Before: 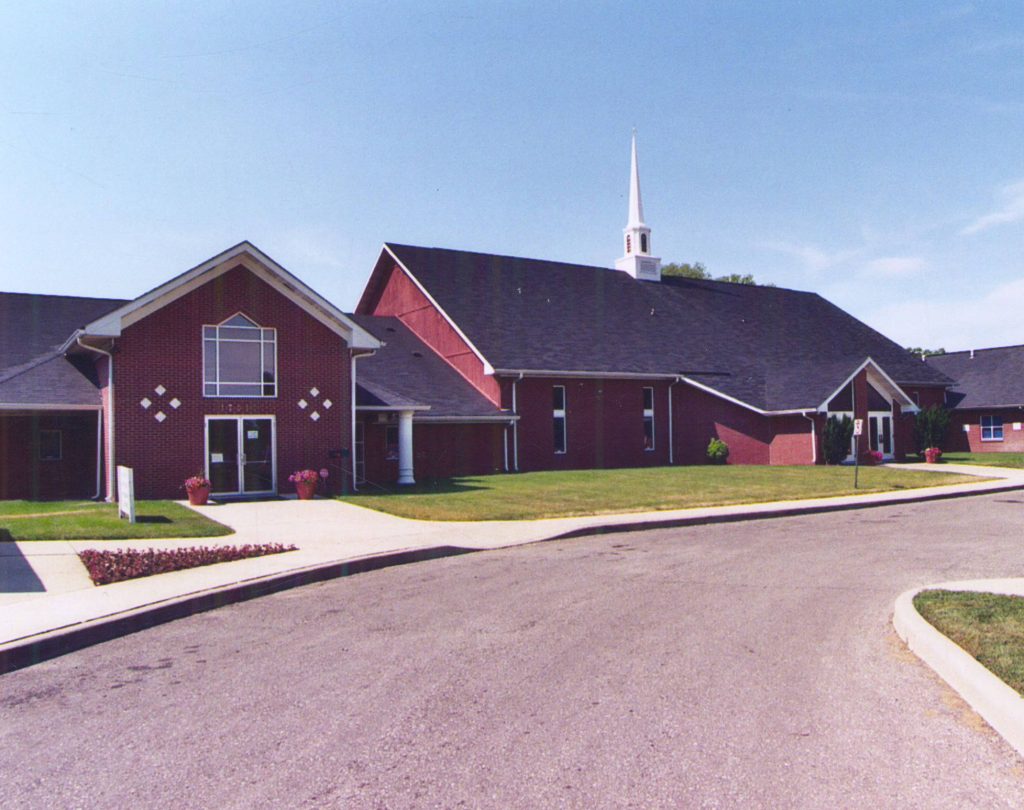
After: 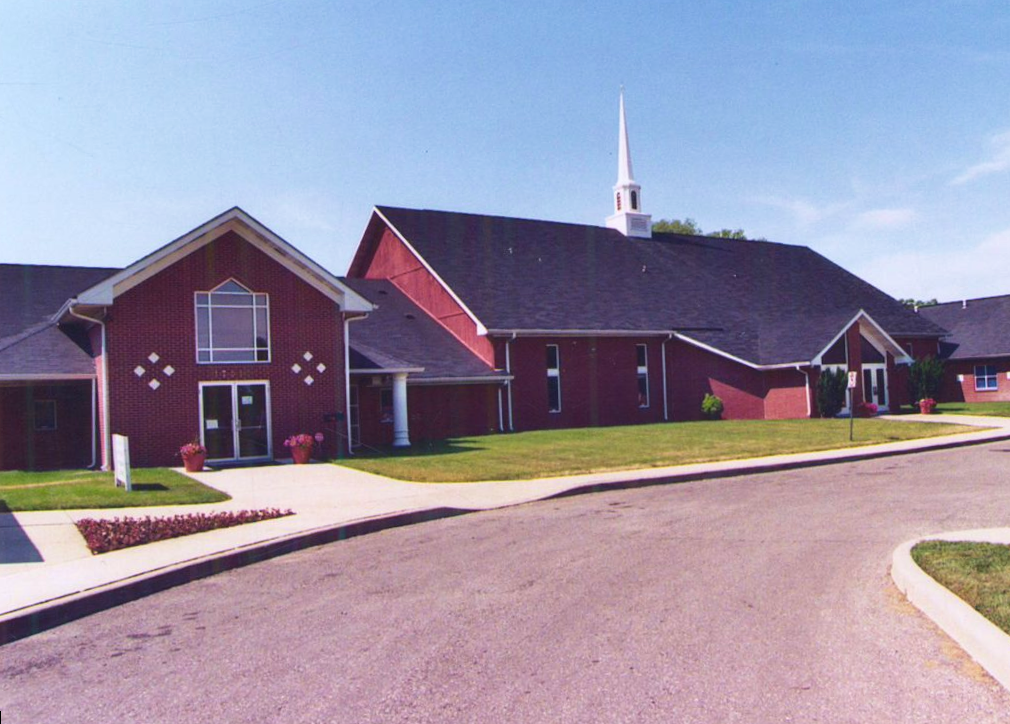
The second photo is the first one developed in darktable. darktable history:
crop: left 1.507%, top 6.147%, right 1.379%, bottom 6.637%
velvia: on, module defaults
rotate and perspective: rotation -1.24°, automatic cropping off
